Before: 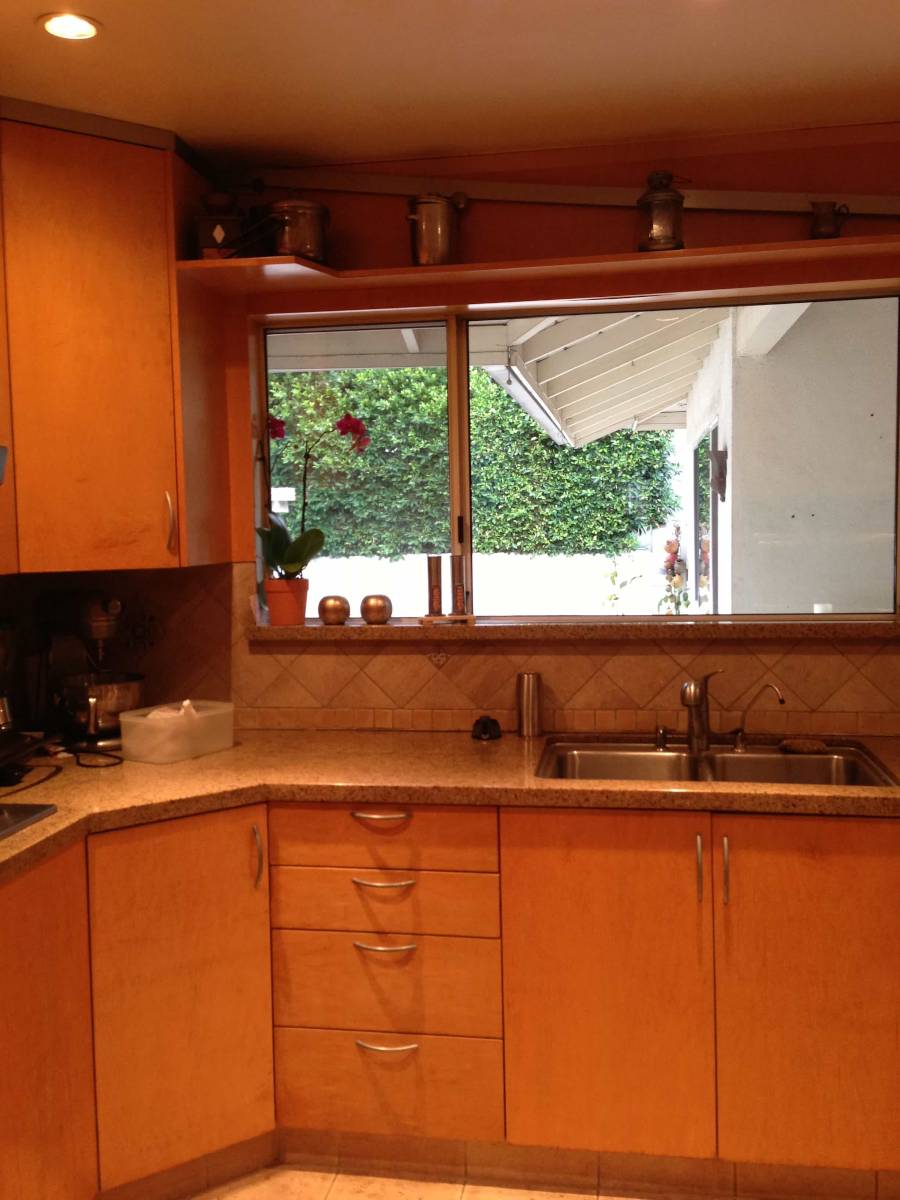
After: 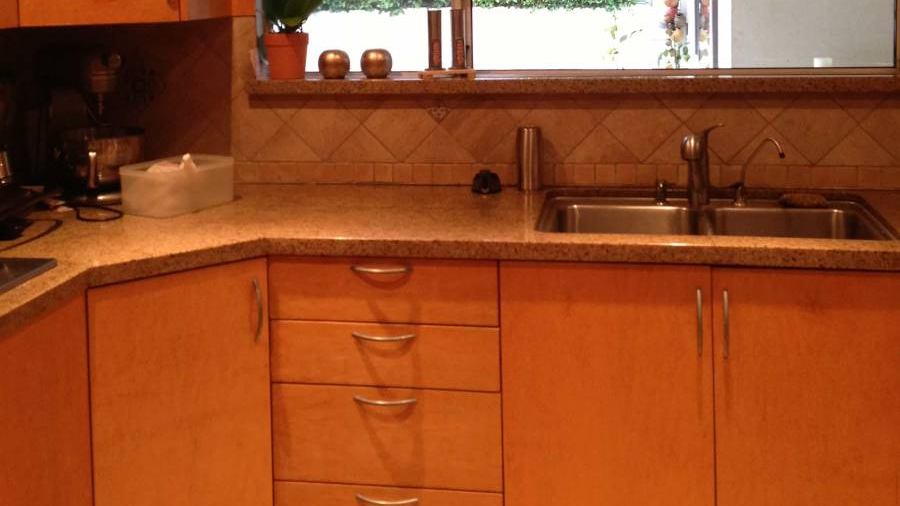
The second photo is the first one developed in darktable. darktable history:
crop: top 45.58%, bottom 12.178%
